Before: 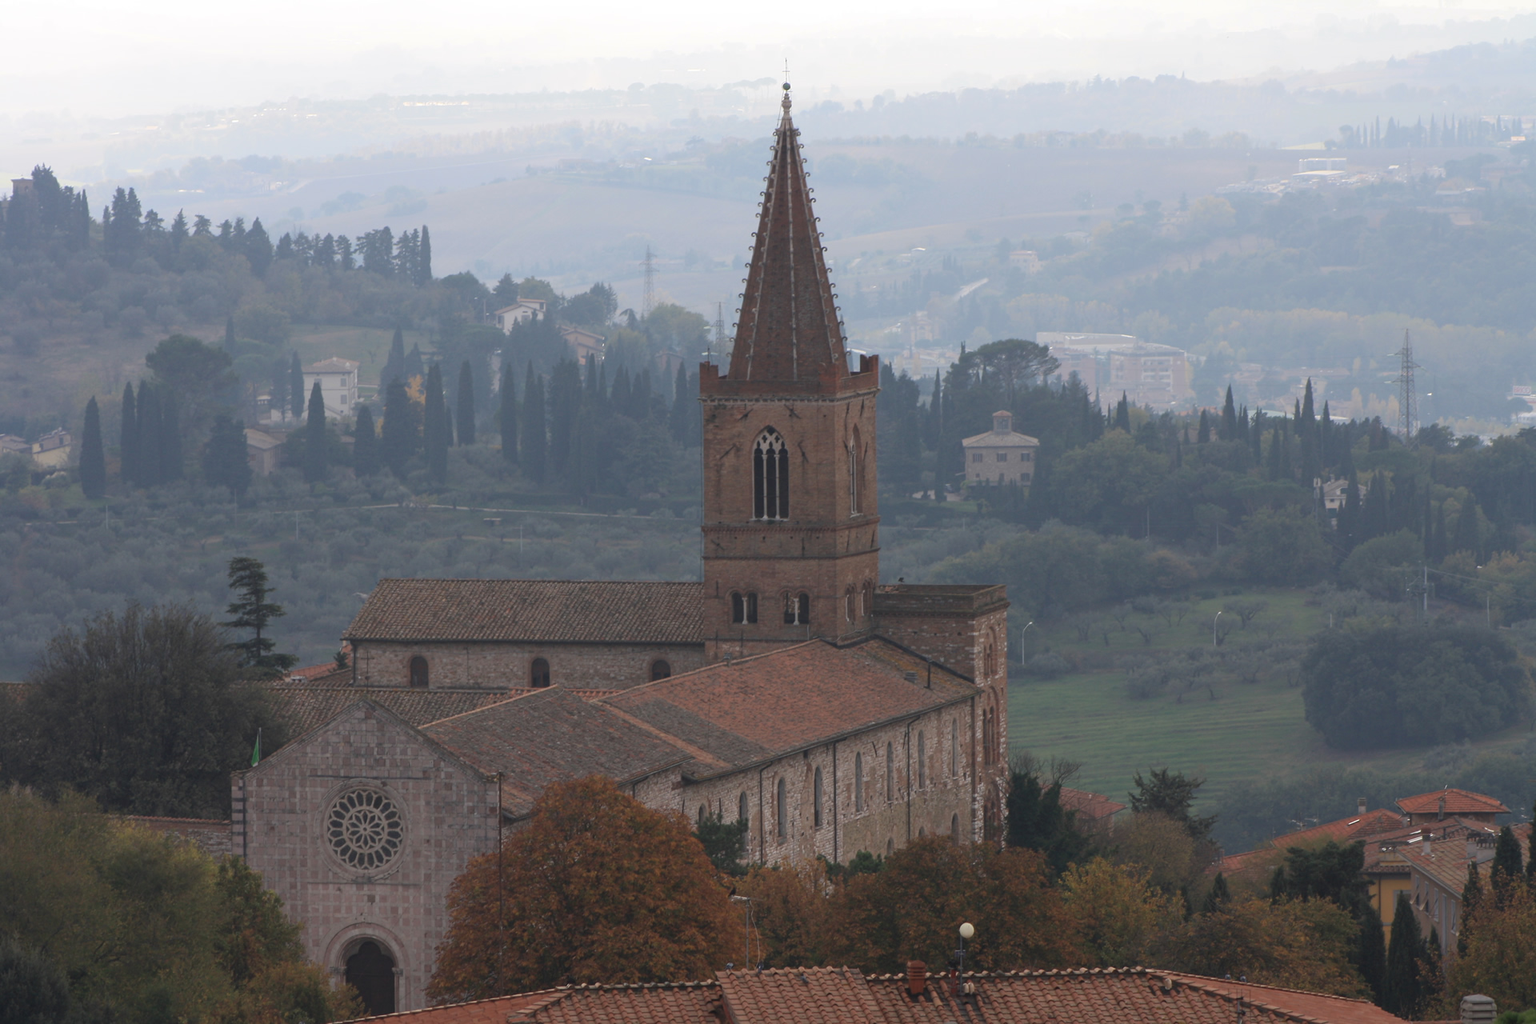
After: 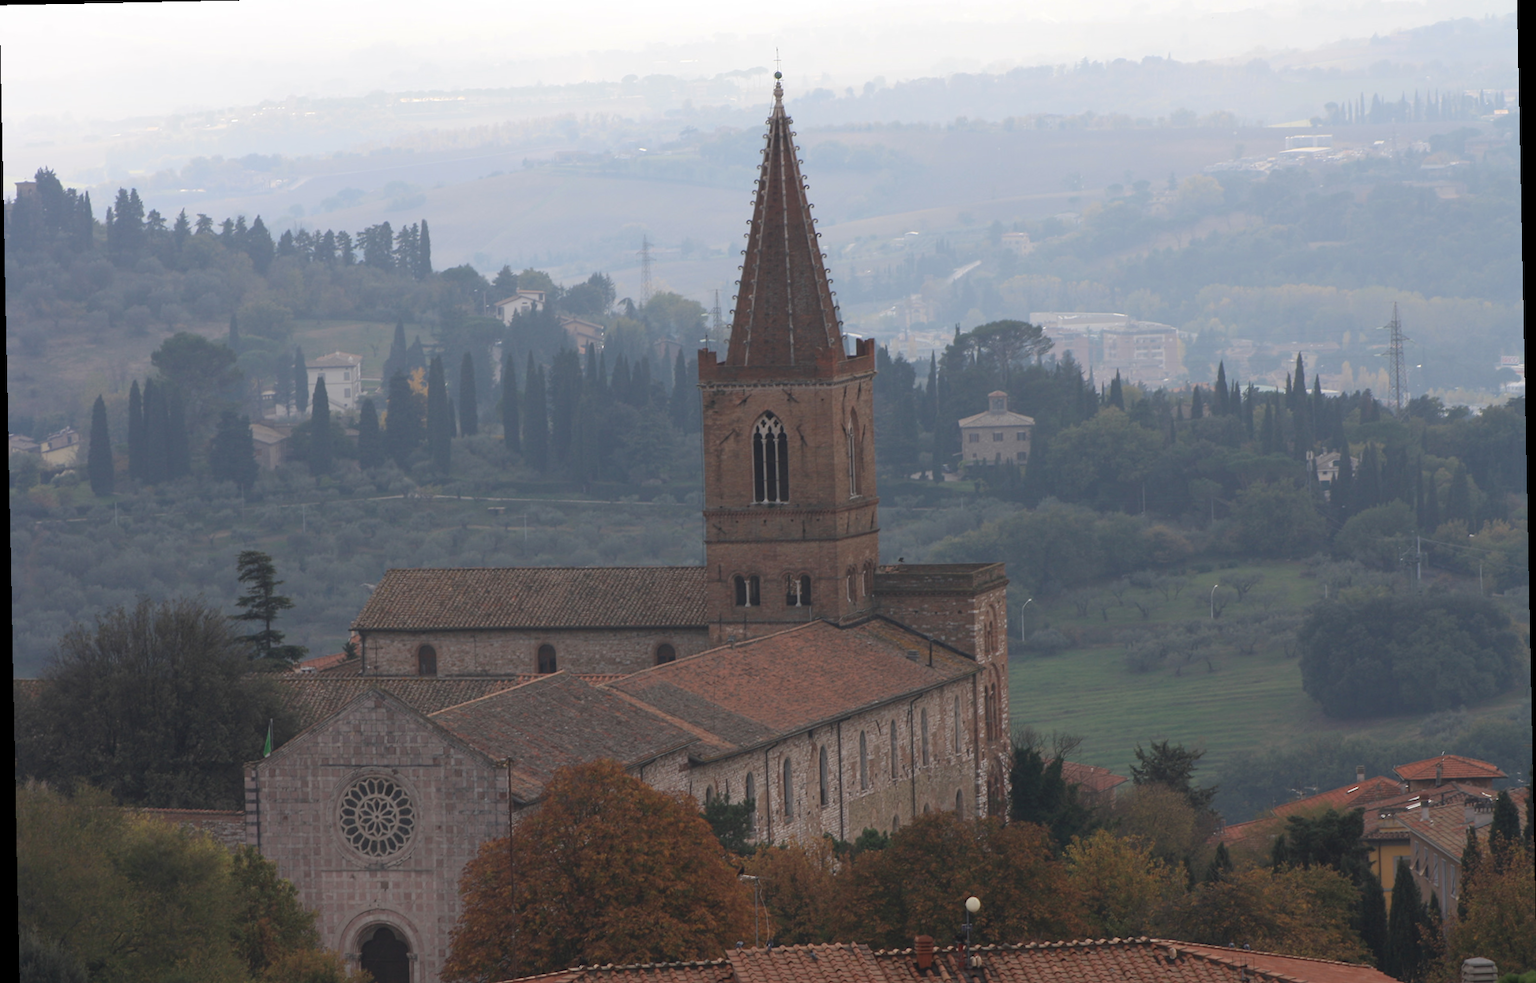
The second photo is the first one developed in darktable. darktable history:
rotate and perspective: rotation -1.17°, automatic cropping off
crop and rotate: top 2.479%, bottom 3.018%
